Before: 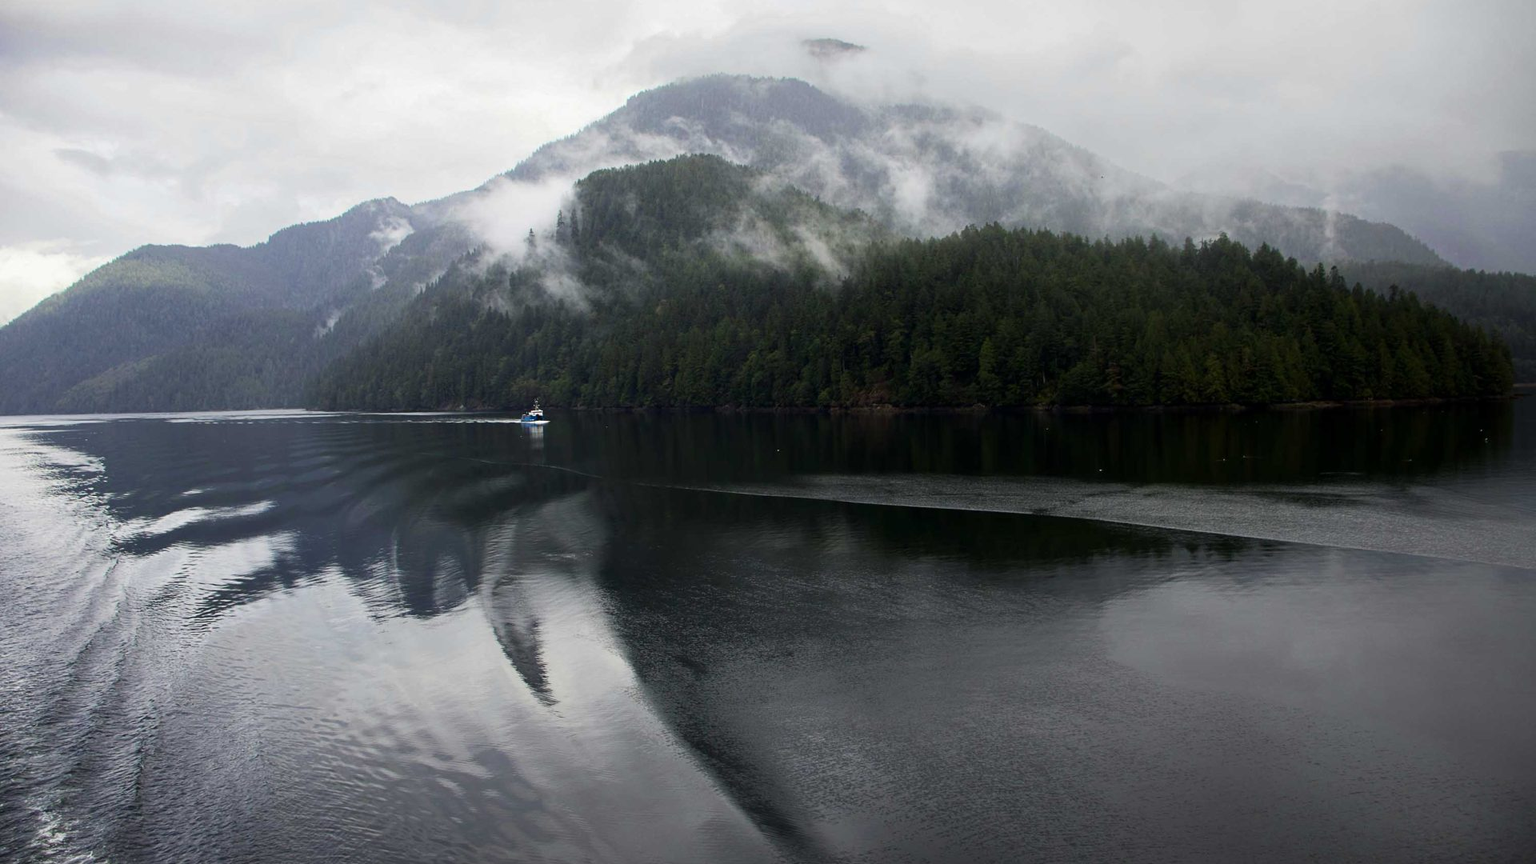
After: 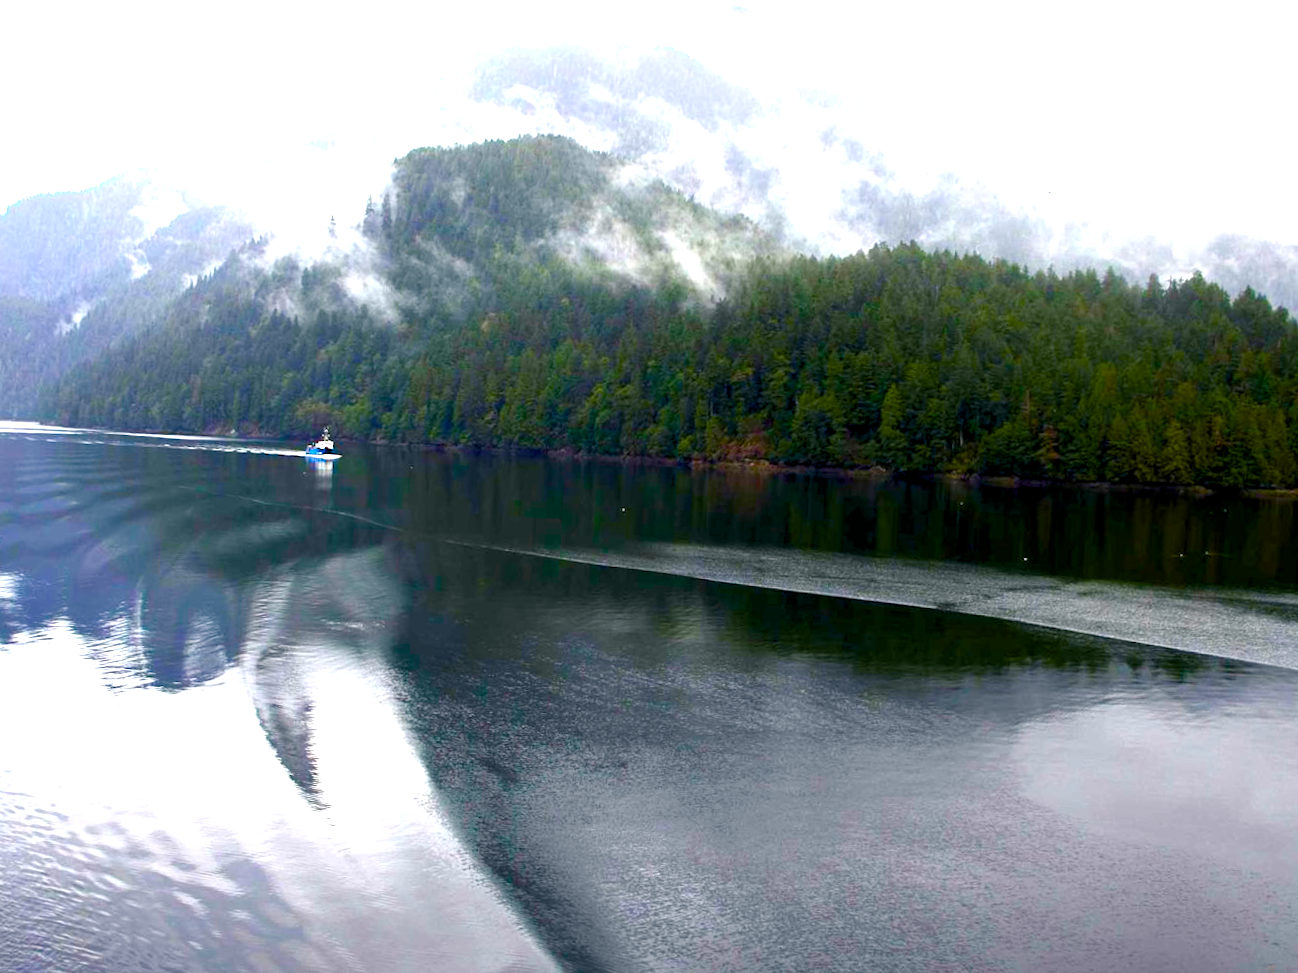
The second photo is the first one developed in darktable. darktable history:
color balance rgb: perceptual saturation grading › global saturation 24.74%, perceptual saturation grading › highlights -51.22%, perceptual saturation grading › mid-tones 19.16%, perceptual saturation grading › shadows 60.98%, global vibrance 50%
exposure: black level correction 0.001, exposure 1.646 EV, compensate exposure bias true, compensate highlight preservation false
crop and rotate: angle -3.27°, left 14.277%, top 0.028%, right 10.766%, bottom 0.028%
white balance: red 1.004, blue 1.024
rotate and perspective: rotation 0.192°, lens shift (horizontal) -0.015, crop left 0.005, crop right 0.996, crop top 0.006, crop bottom 0.99
